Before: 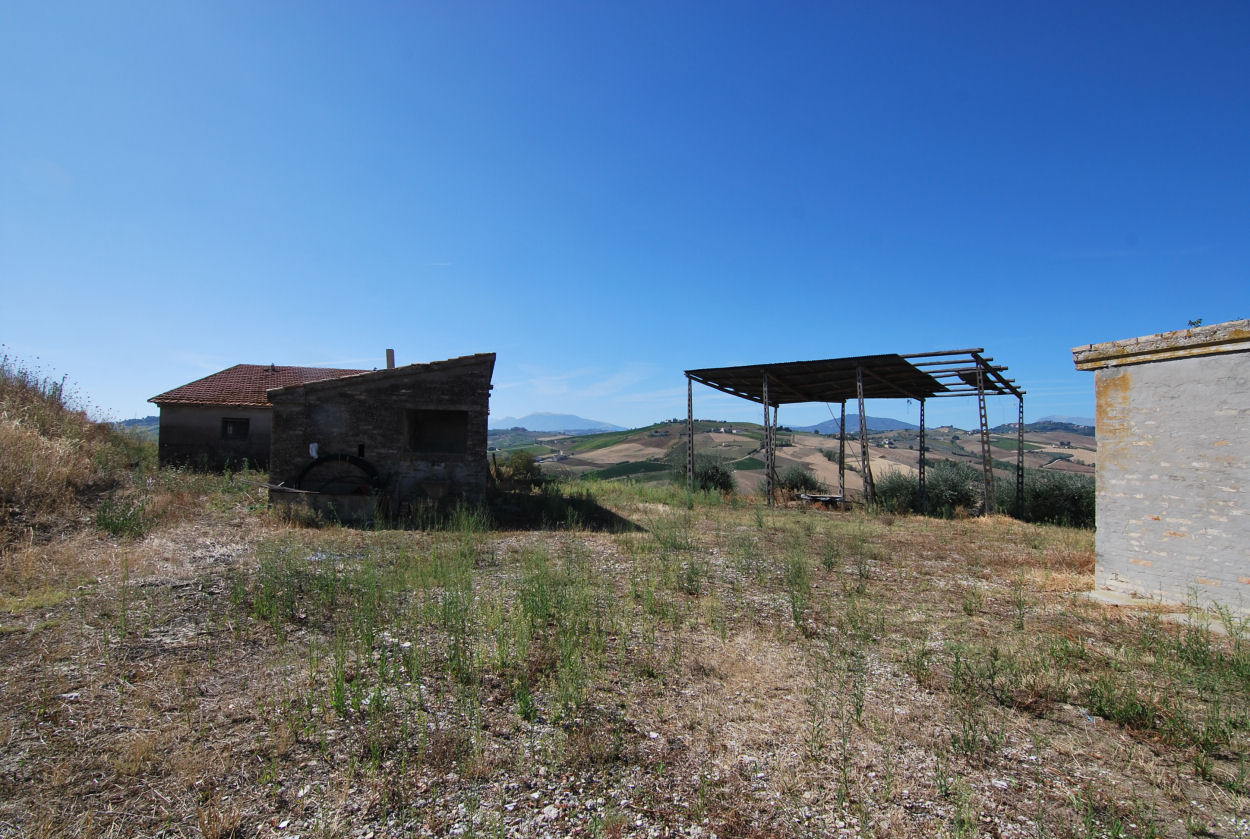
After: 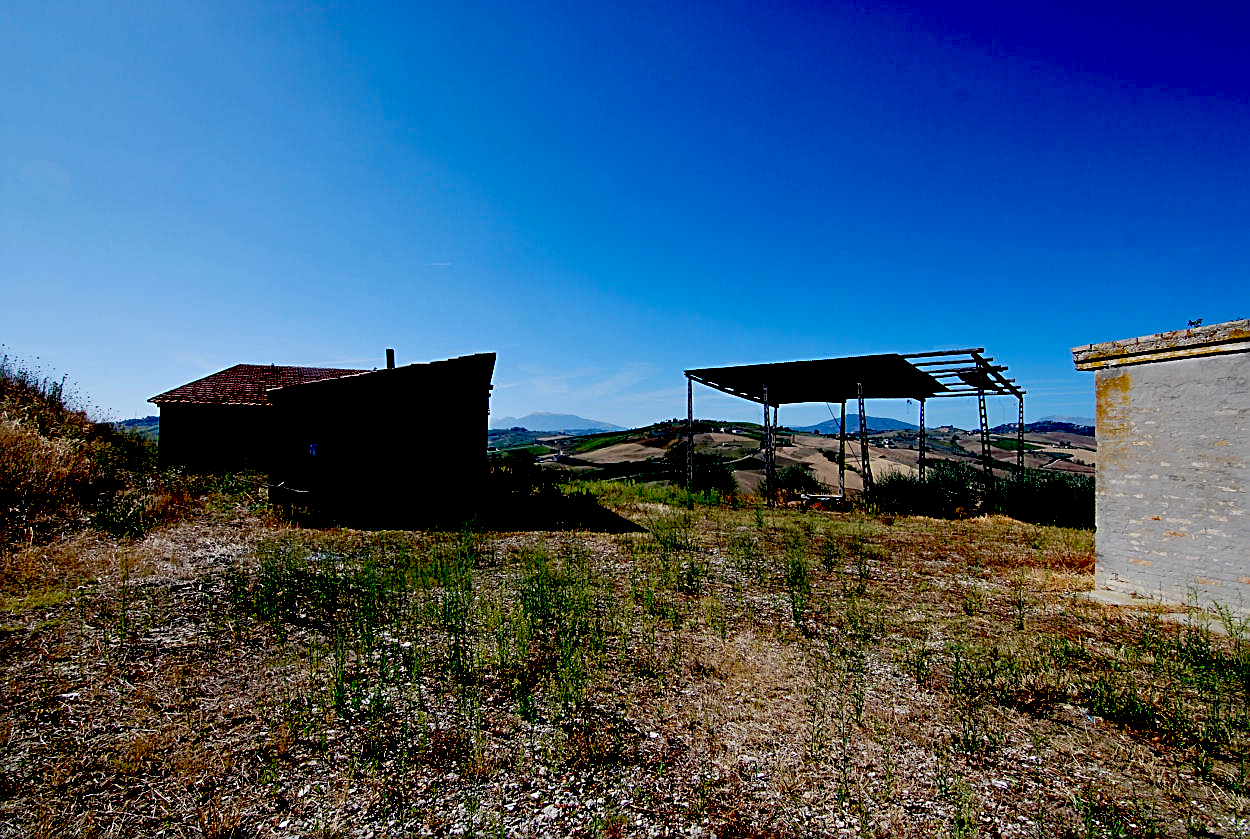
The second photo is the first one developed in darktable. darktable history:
sharpen: on, module defaults
exposure: black level correction 0.1, exposure -0.092 EV, compensate highlight preservation false
